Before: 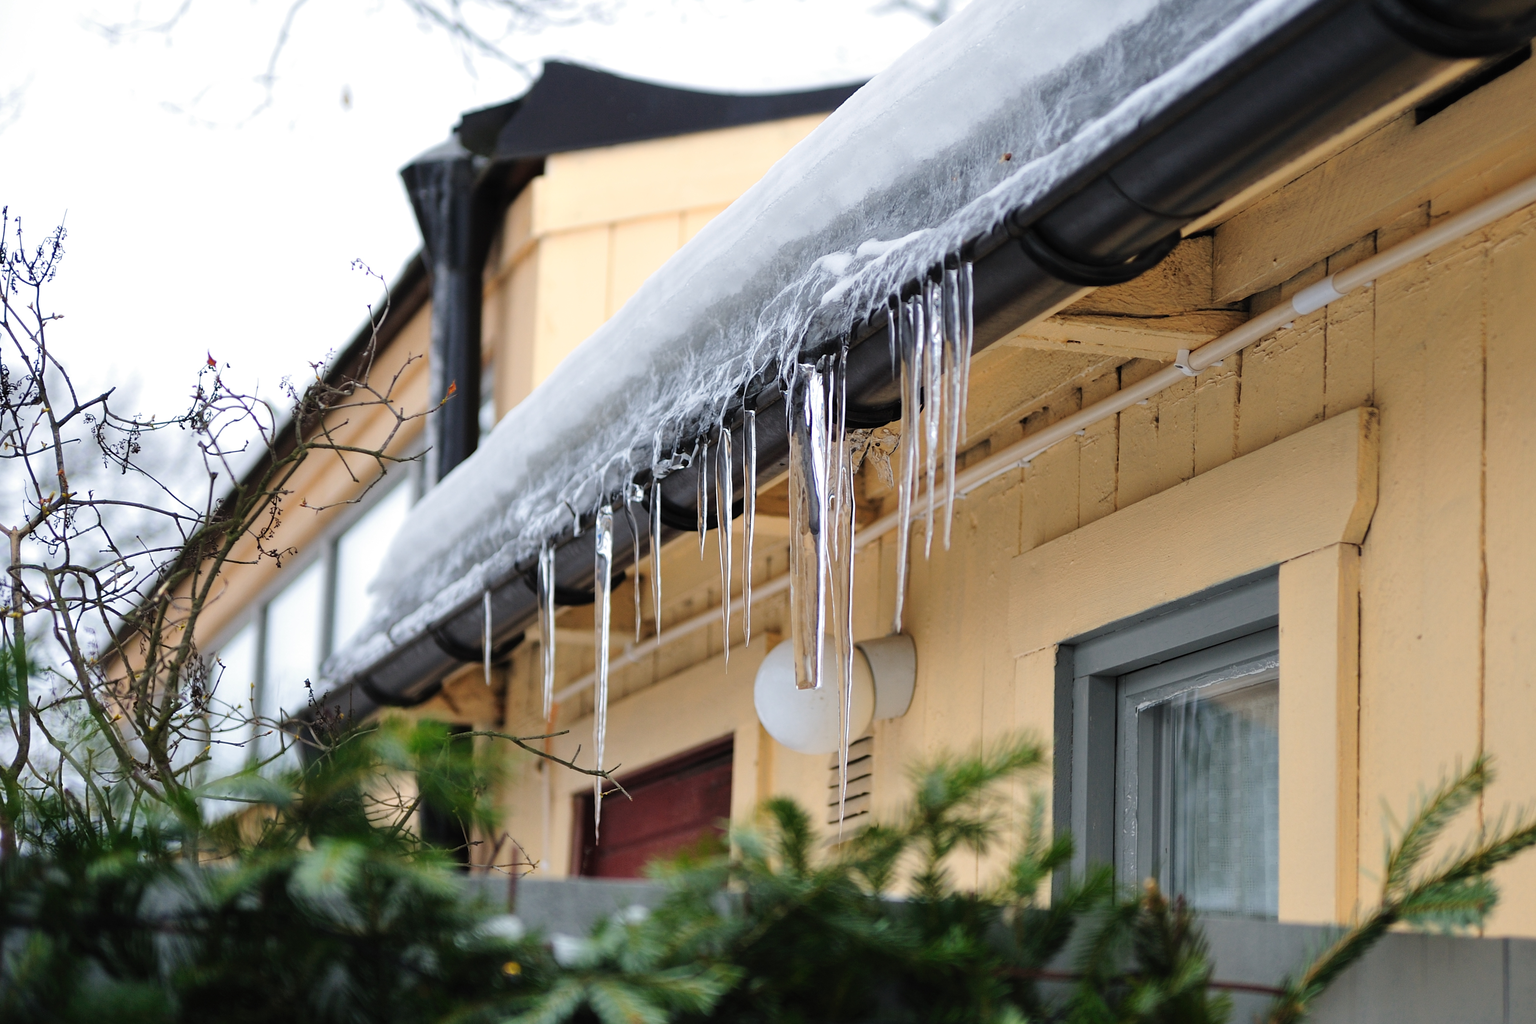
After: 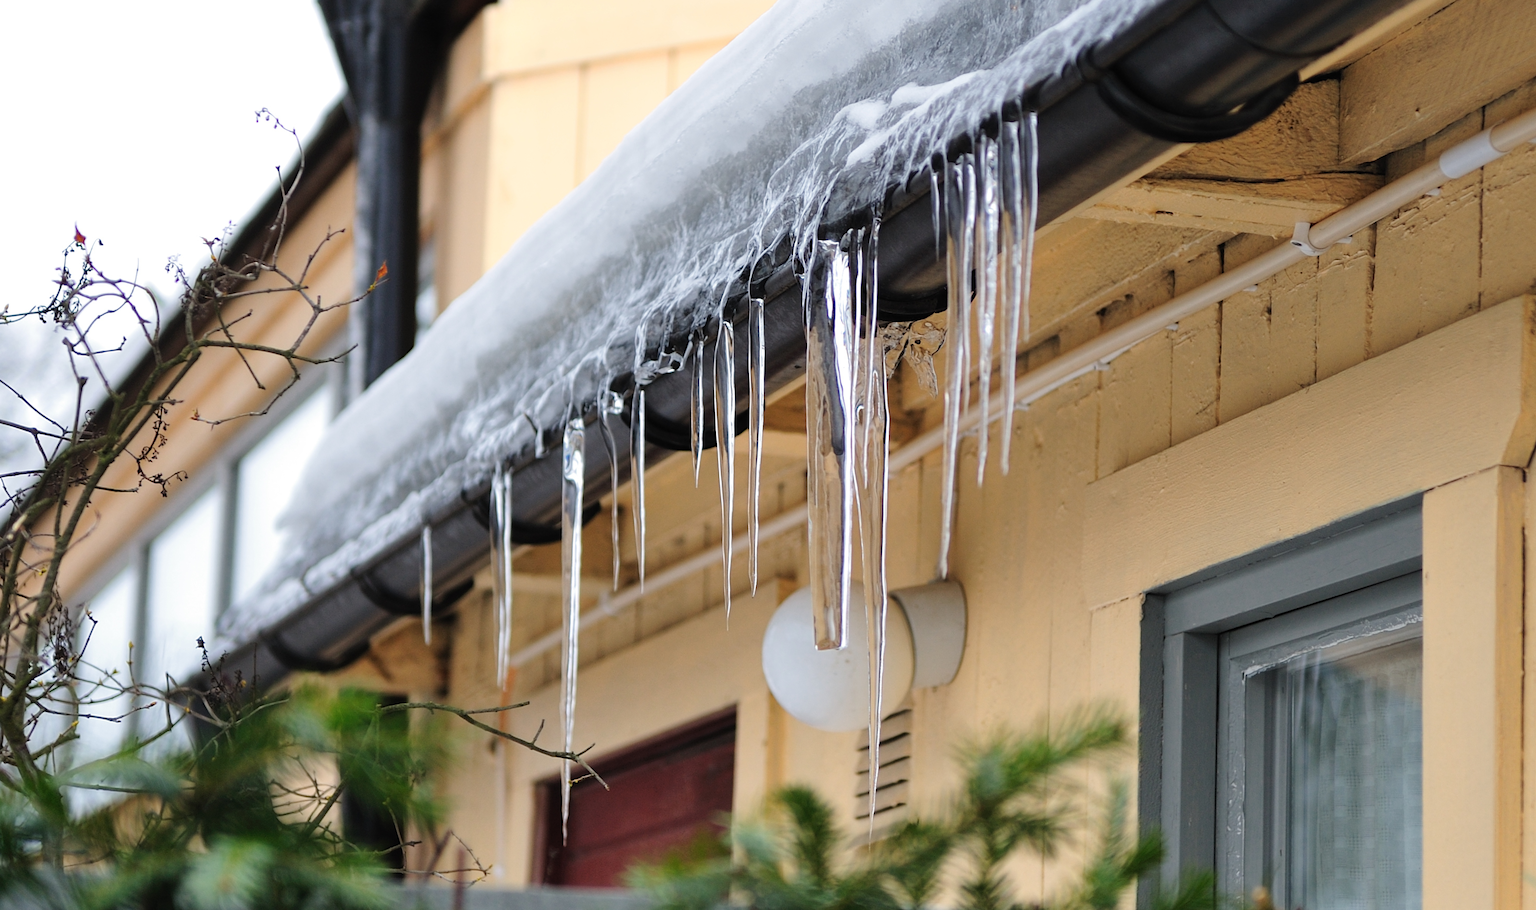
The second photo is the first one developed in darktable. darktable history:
crop: left 9.662%, top 16.891%, right 10.823%, bottom 12.367%
